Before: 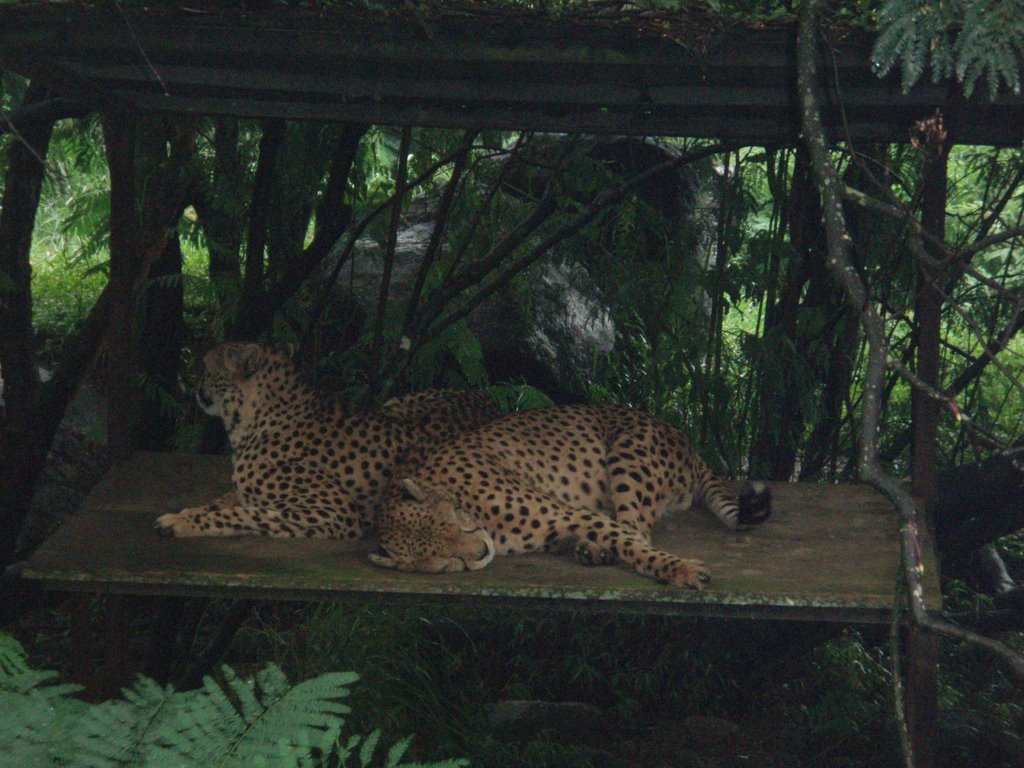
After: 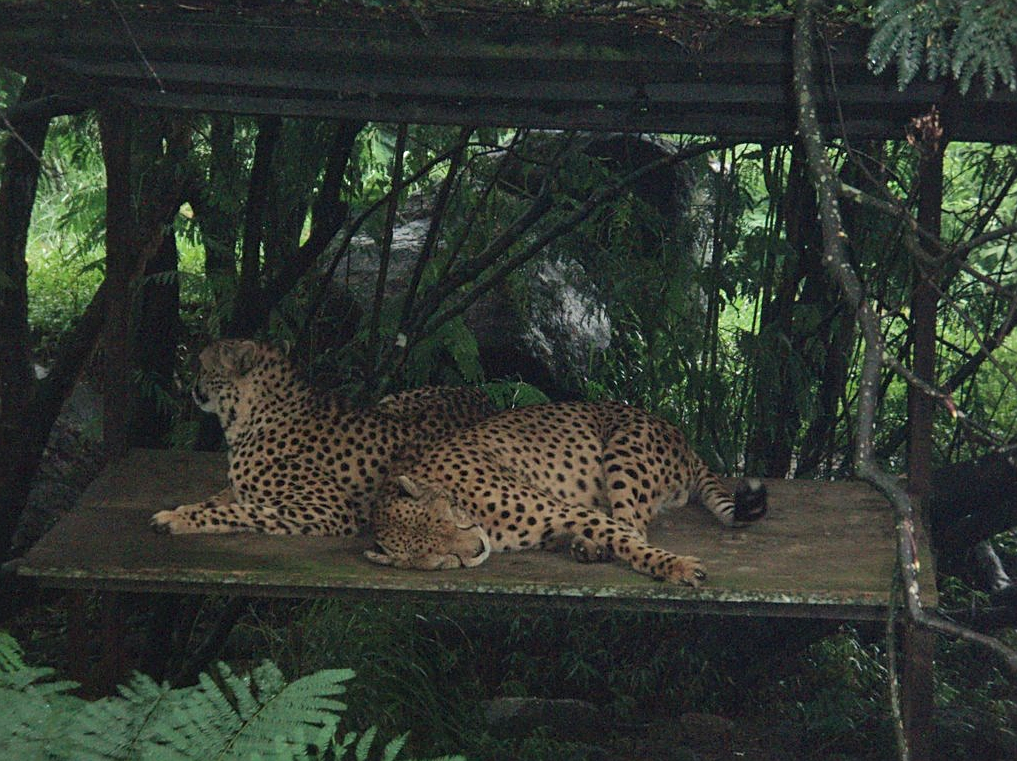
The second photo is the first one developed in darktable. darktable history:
shadows and highlights: shadows 37.27, highlights -28.18, soften with gaussian
crop: left 0.434%, top 0.485%, right 0.244%, bottom 0.386%
sharpen: on, module defaults
exposure: compensate highlight preservation false
